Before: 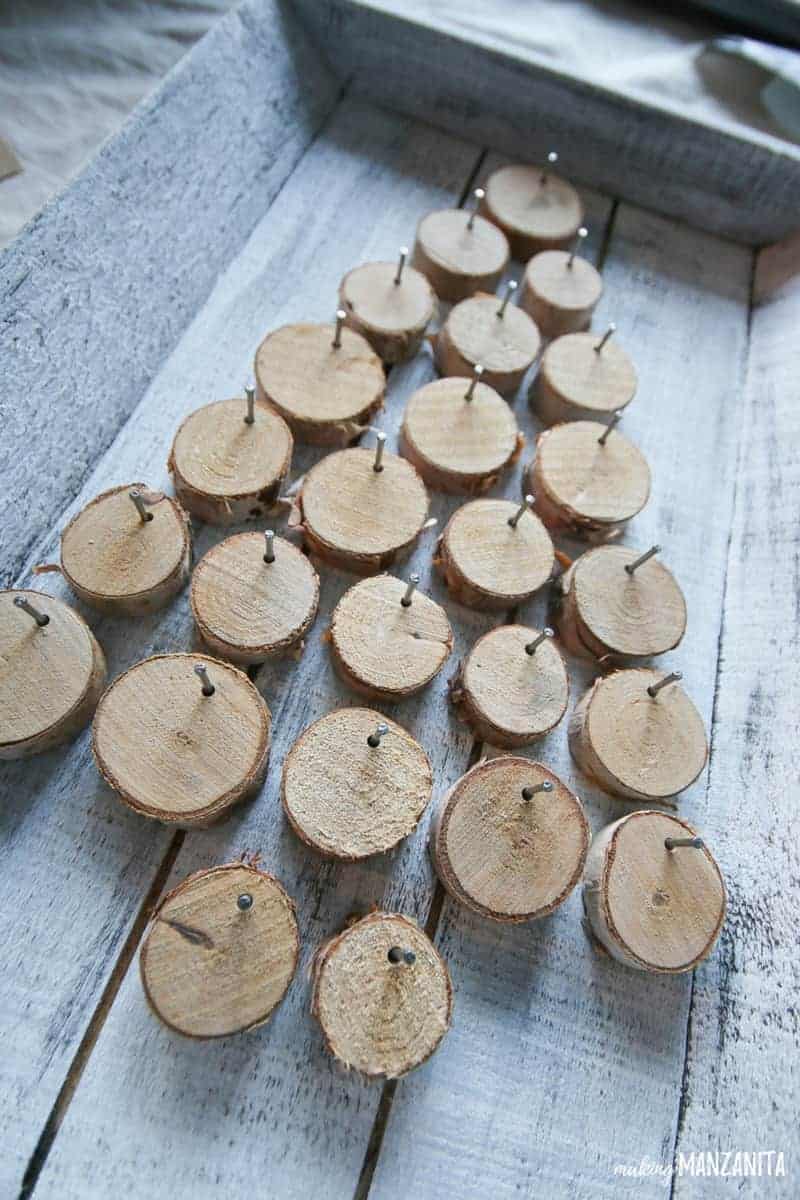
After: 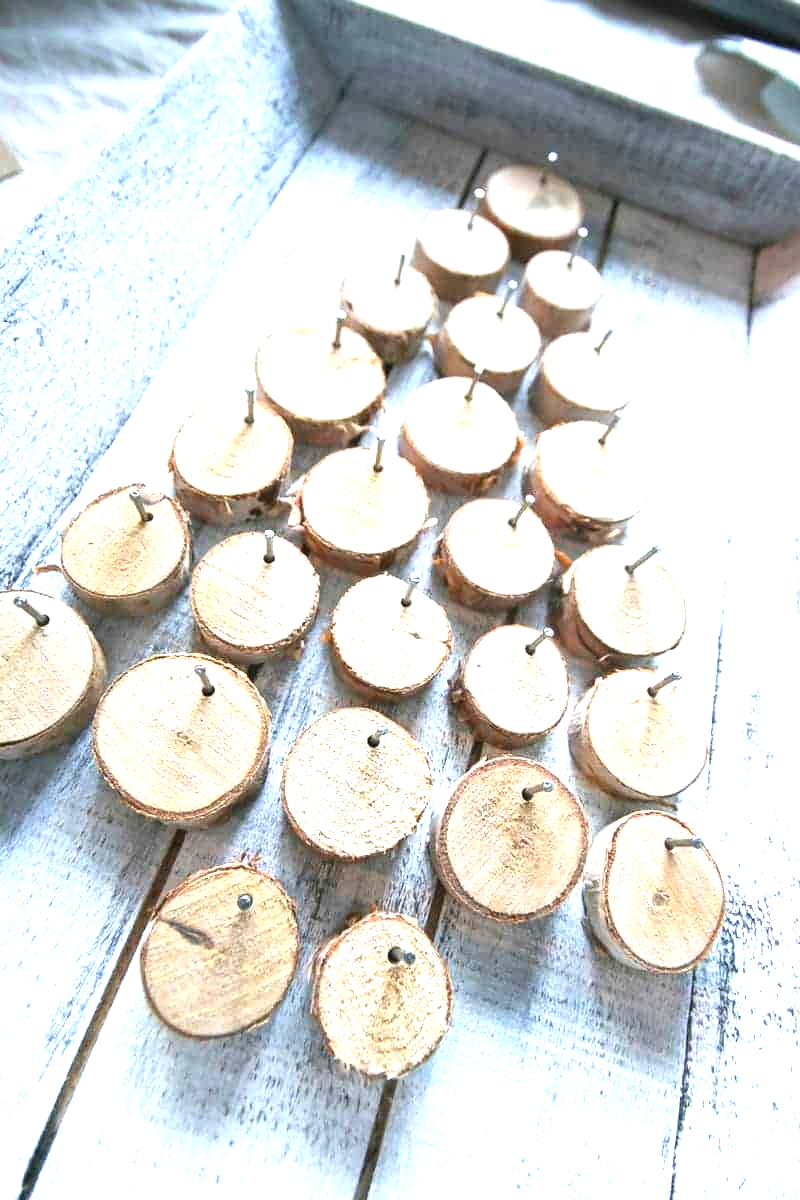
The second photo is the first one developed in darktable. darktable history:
exposure: black level correction 0, exposure 1.45 EV, compensate exposure bias true, compensate highlight preservation false
white balance: red 1, blue 1
